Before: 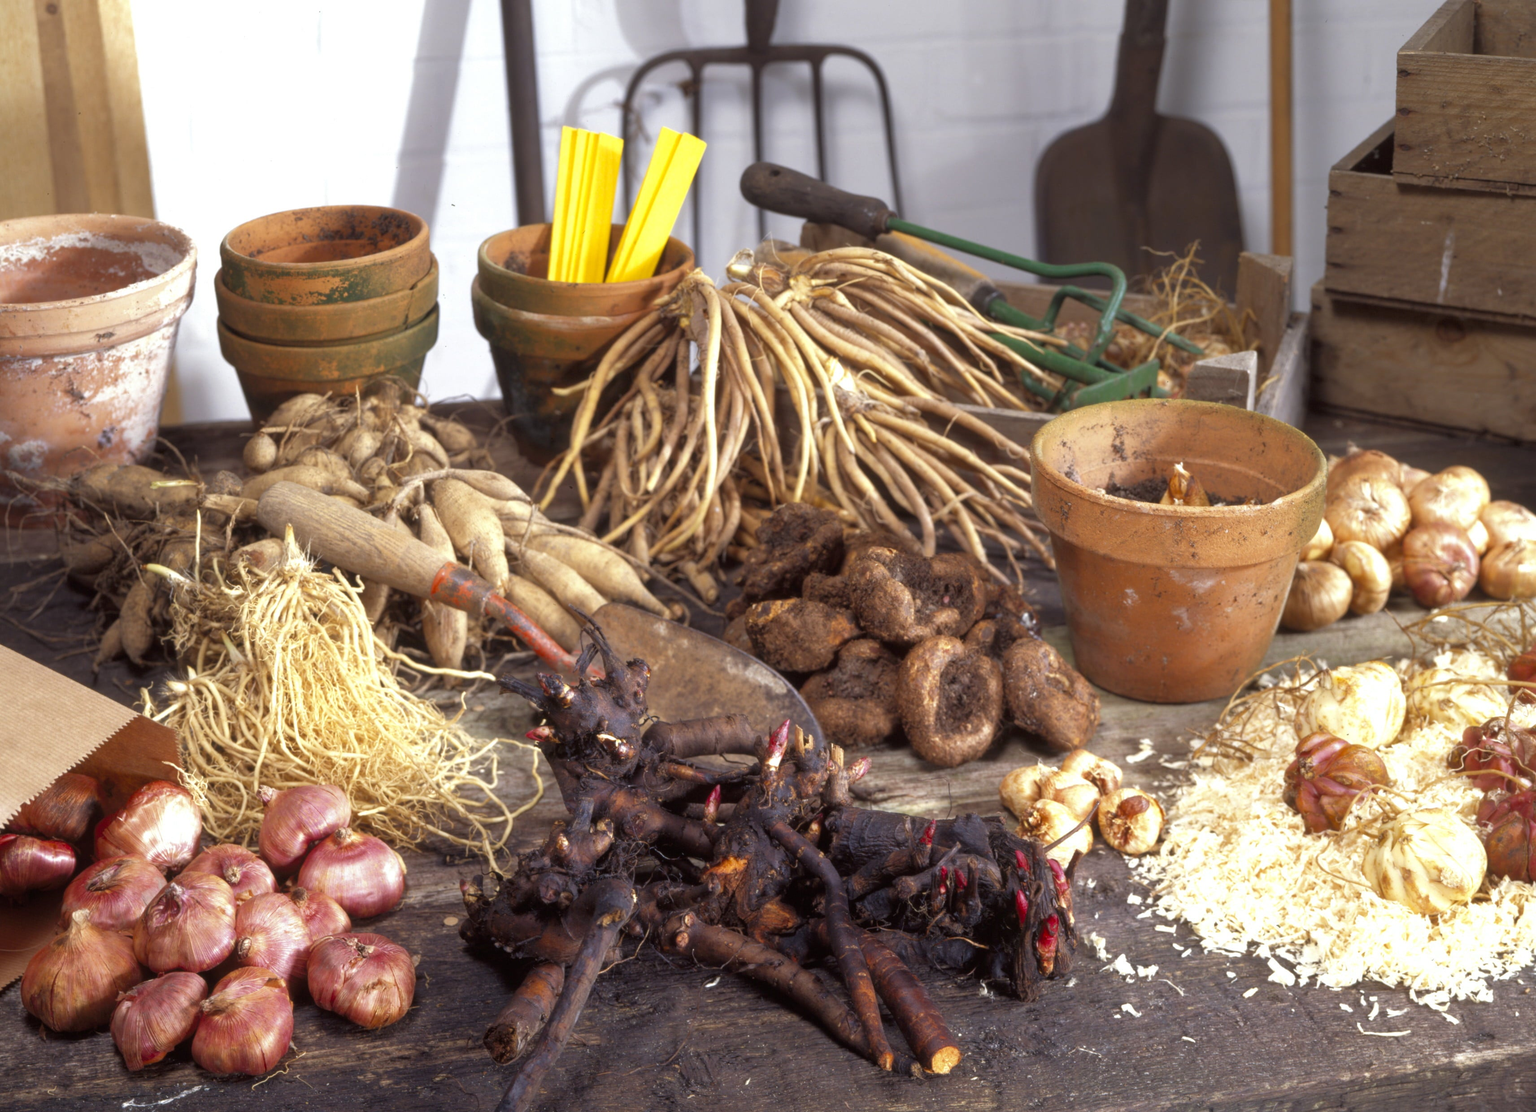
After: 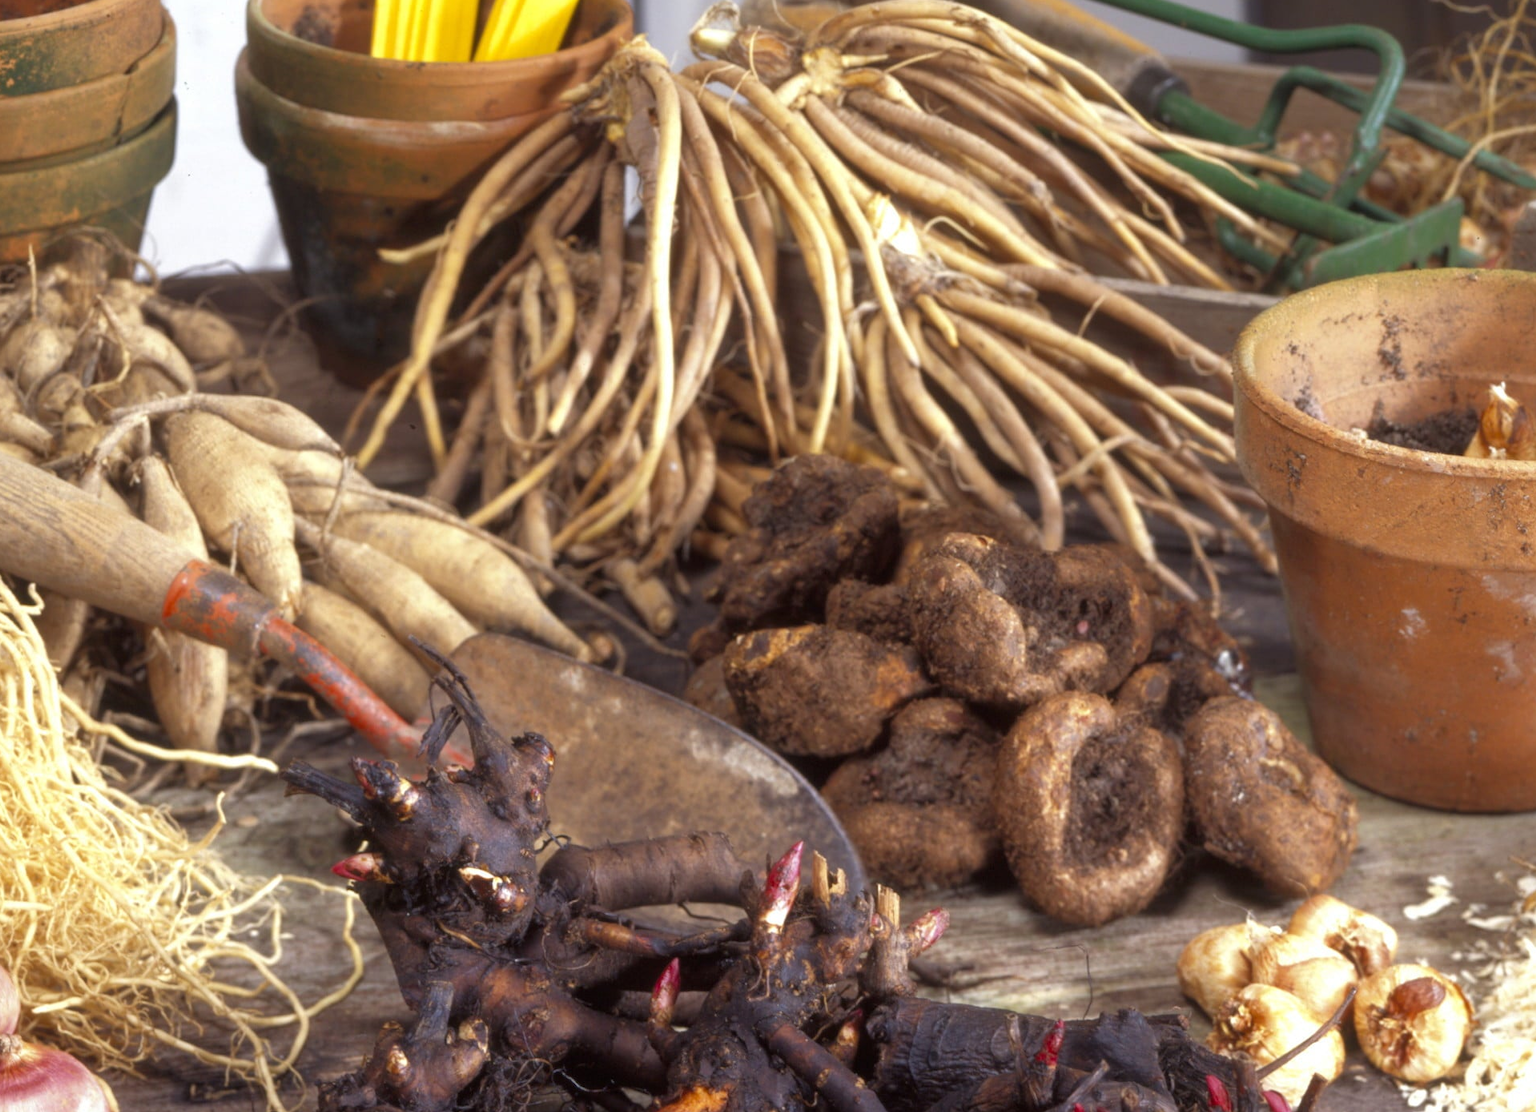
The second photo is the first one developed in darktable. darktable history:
crop and rotate: left 22.137%, top 22.359%, right 21.85%, bottom 21.616%
